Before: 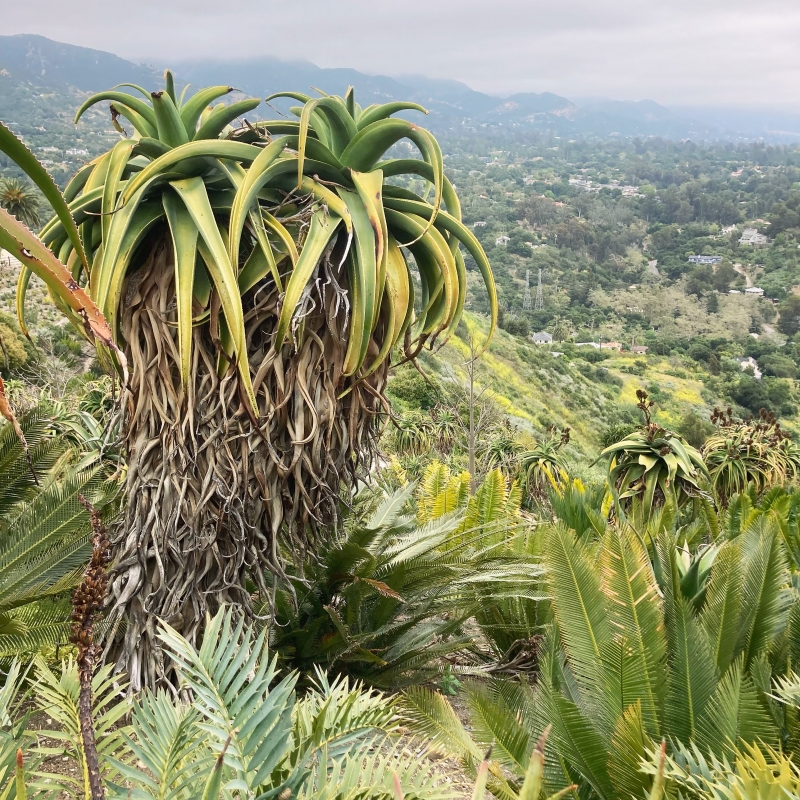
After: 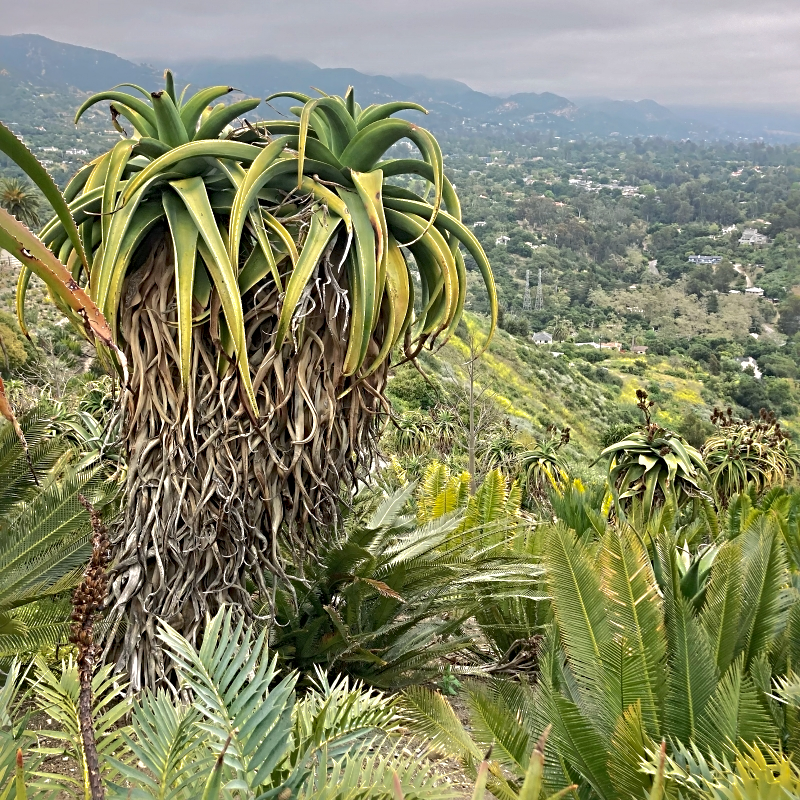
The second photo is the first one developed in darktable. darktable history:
sharpen: radius 4.883
shadows and highlights: shadows 40, highlights -60
